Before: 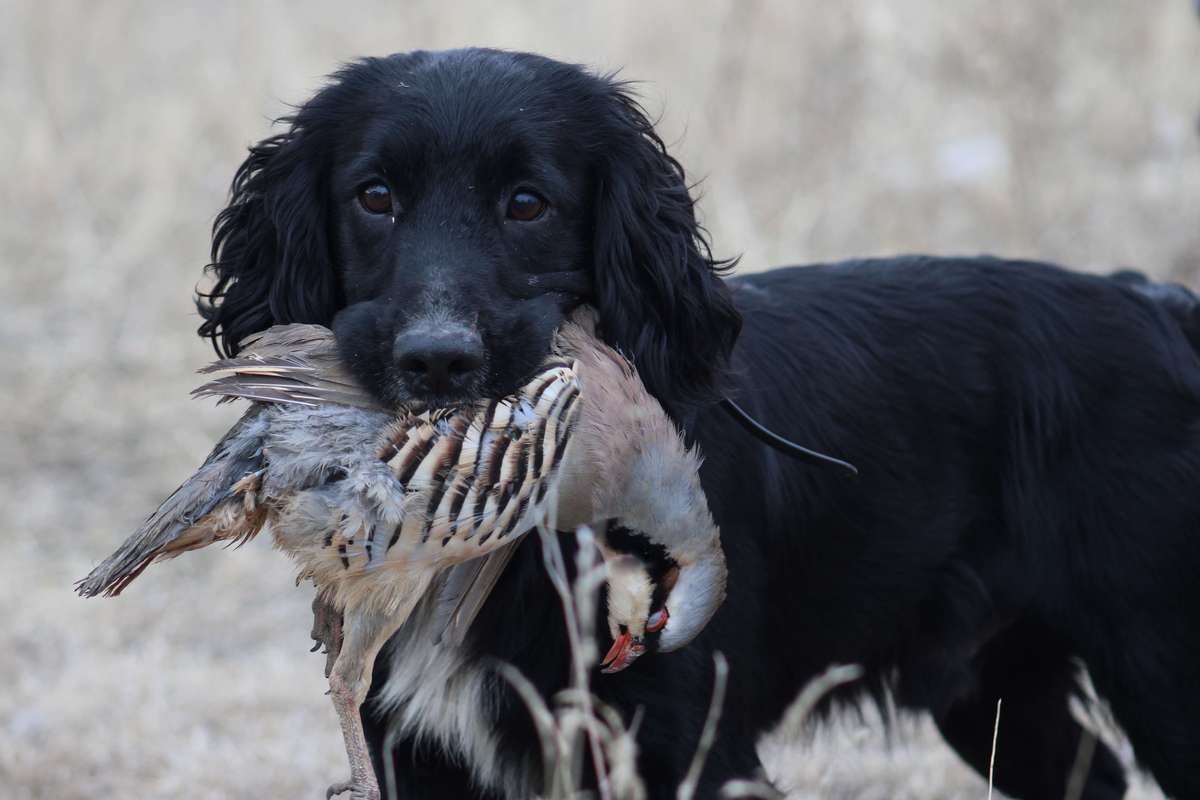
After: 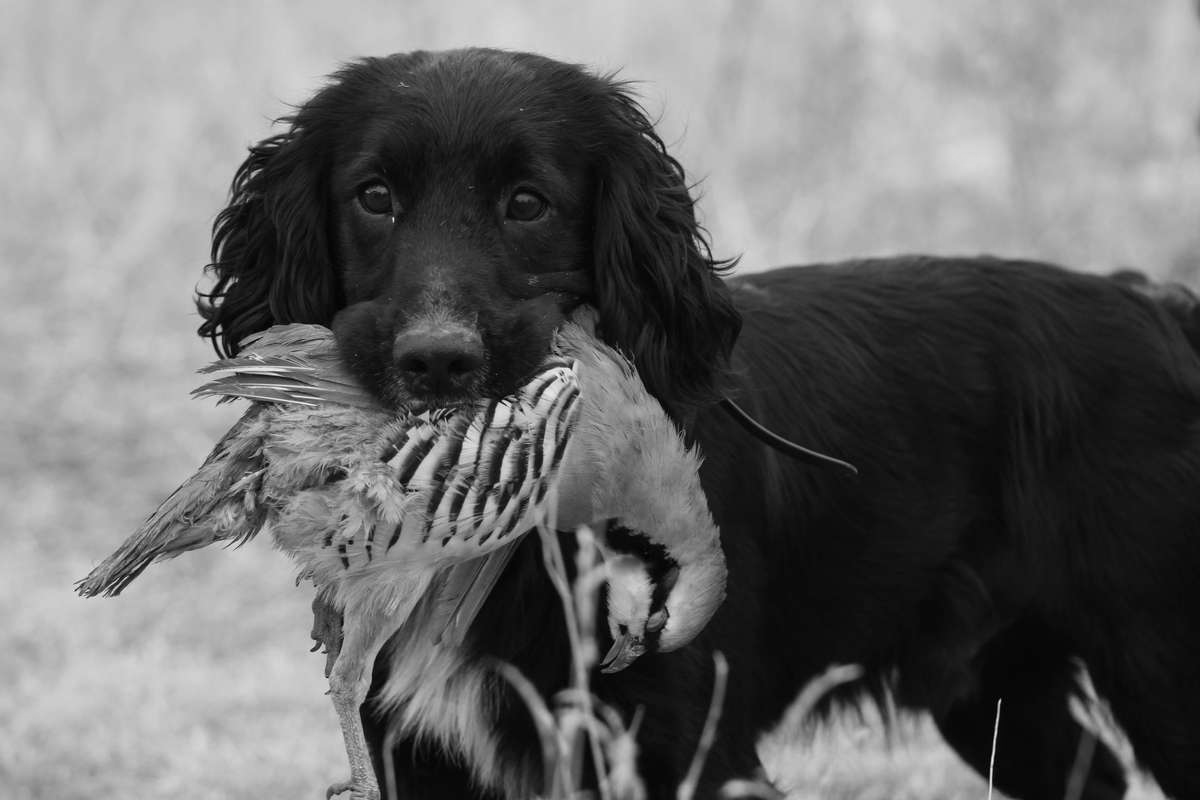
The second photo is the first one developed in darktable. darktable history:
shadows and highlights: radius 331.84, shadows 53.55, highlights -100, compress 94.63%, highlights color adjustment 73.23%, soften with gaussian
monochrome: on, module defaults
